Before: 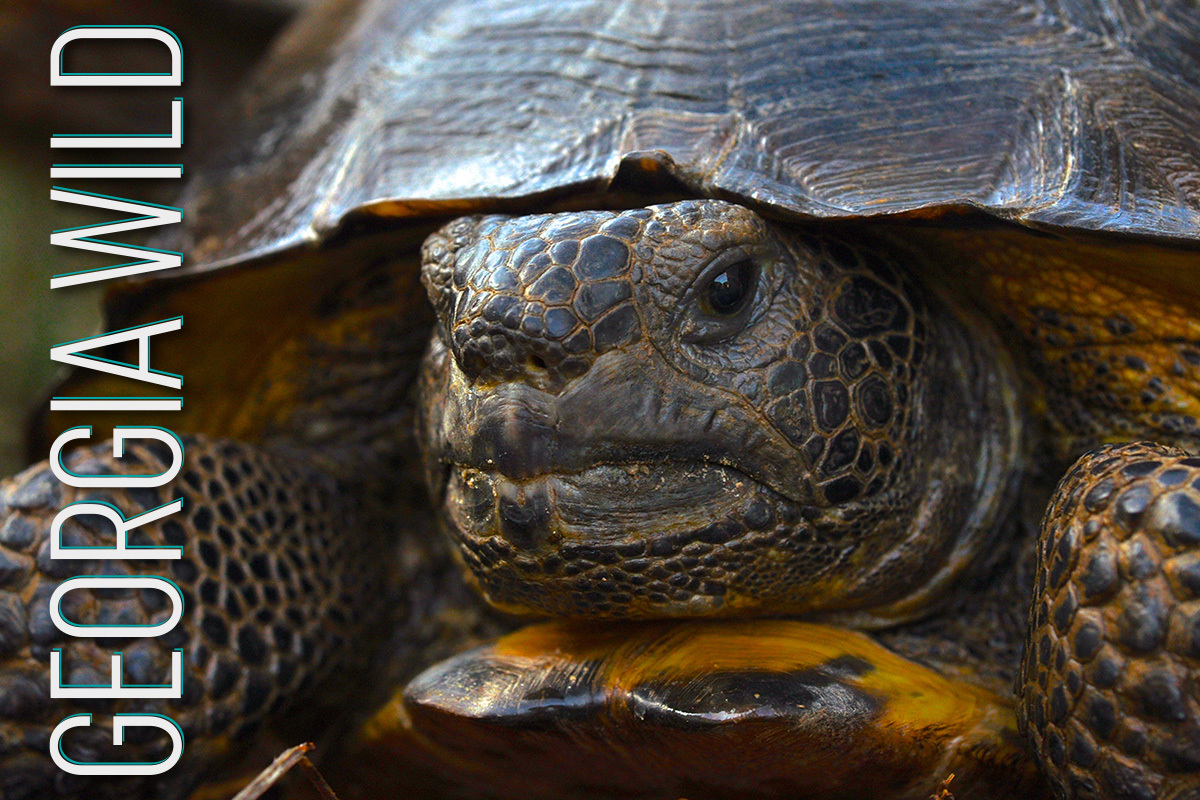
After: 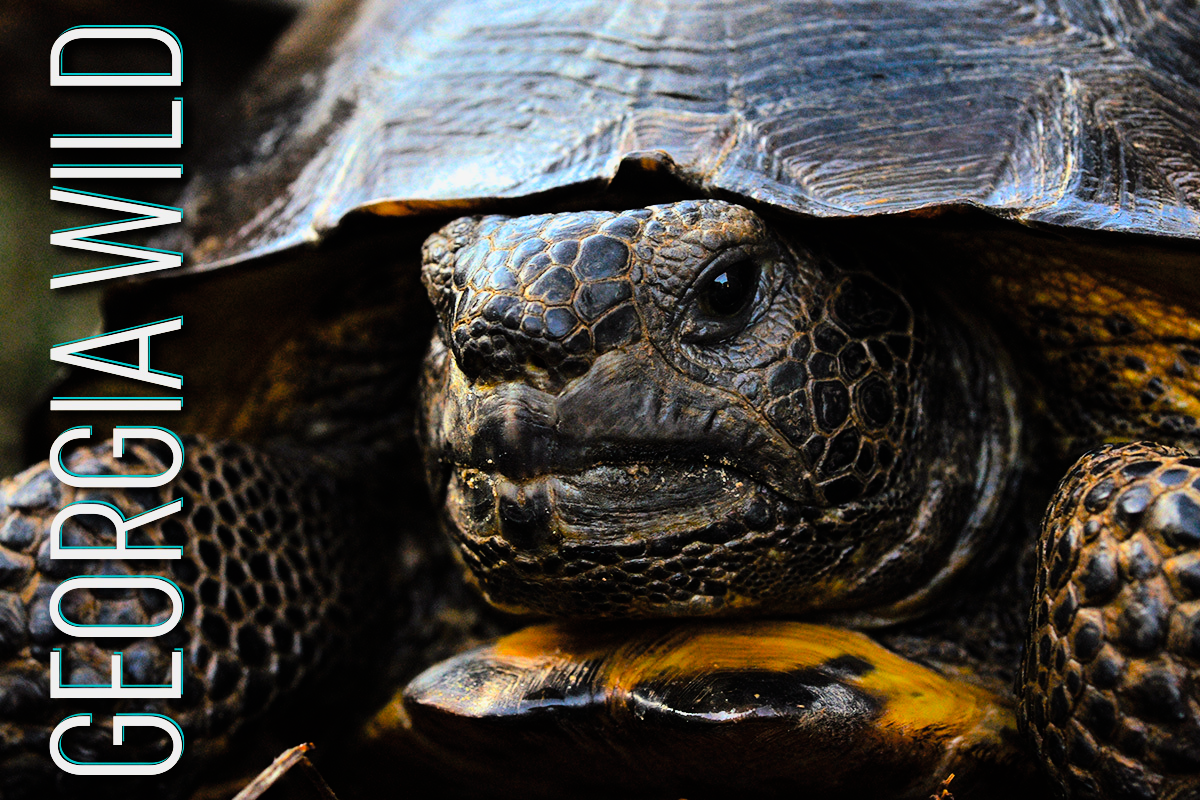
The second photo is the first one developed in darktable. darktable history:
contrast brightness saturation: brightness 0.09, saturation 0.19
tone equalizer: -8 EV -0.417 EV, -7 EV -0.389 EV, -6 EV -0.333 EV, -5 EV -0.222 EV, -3 EV 0.222 EV, -2 EV 0.333 EV, -1 EV 0.389 EV, +0 EV 0.417 EV, edges refinement/feathering 500, mask exposure compensation -1.57 EV, preserve details no
filmic rgb: hardness 4.17, contrast 1.364, color science v6 (2022)
